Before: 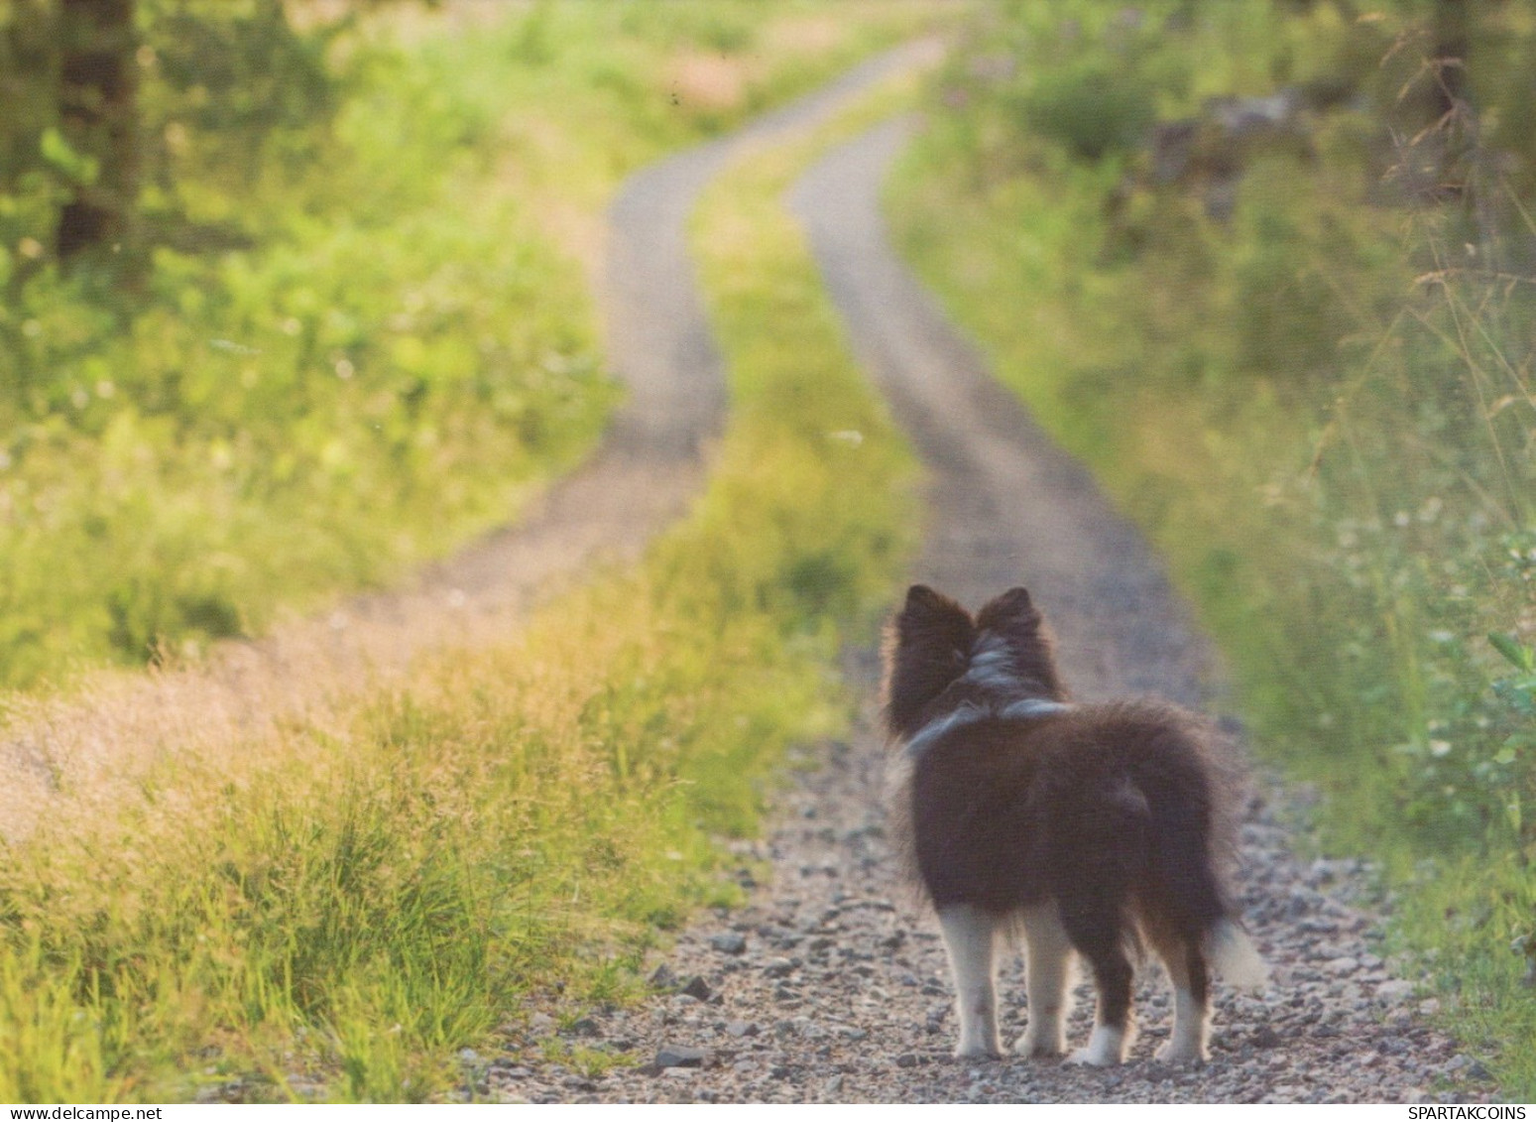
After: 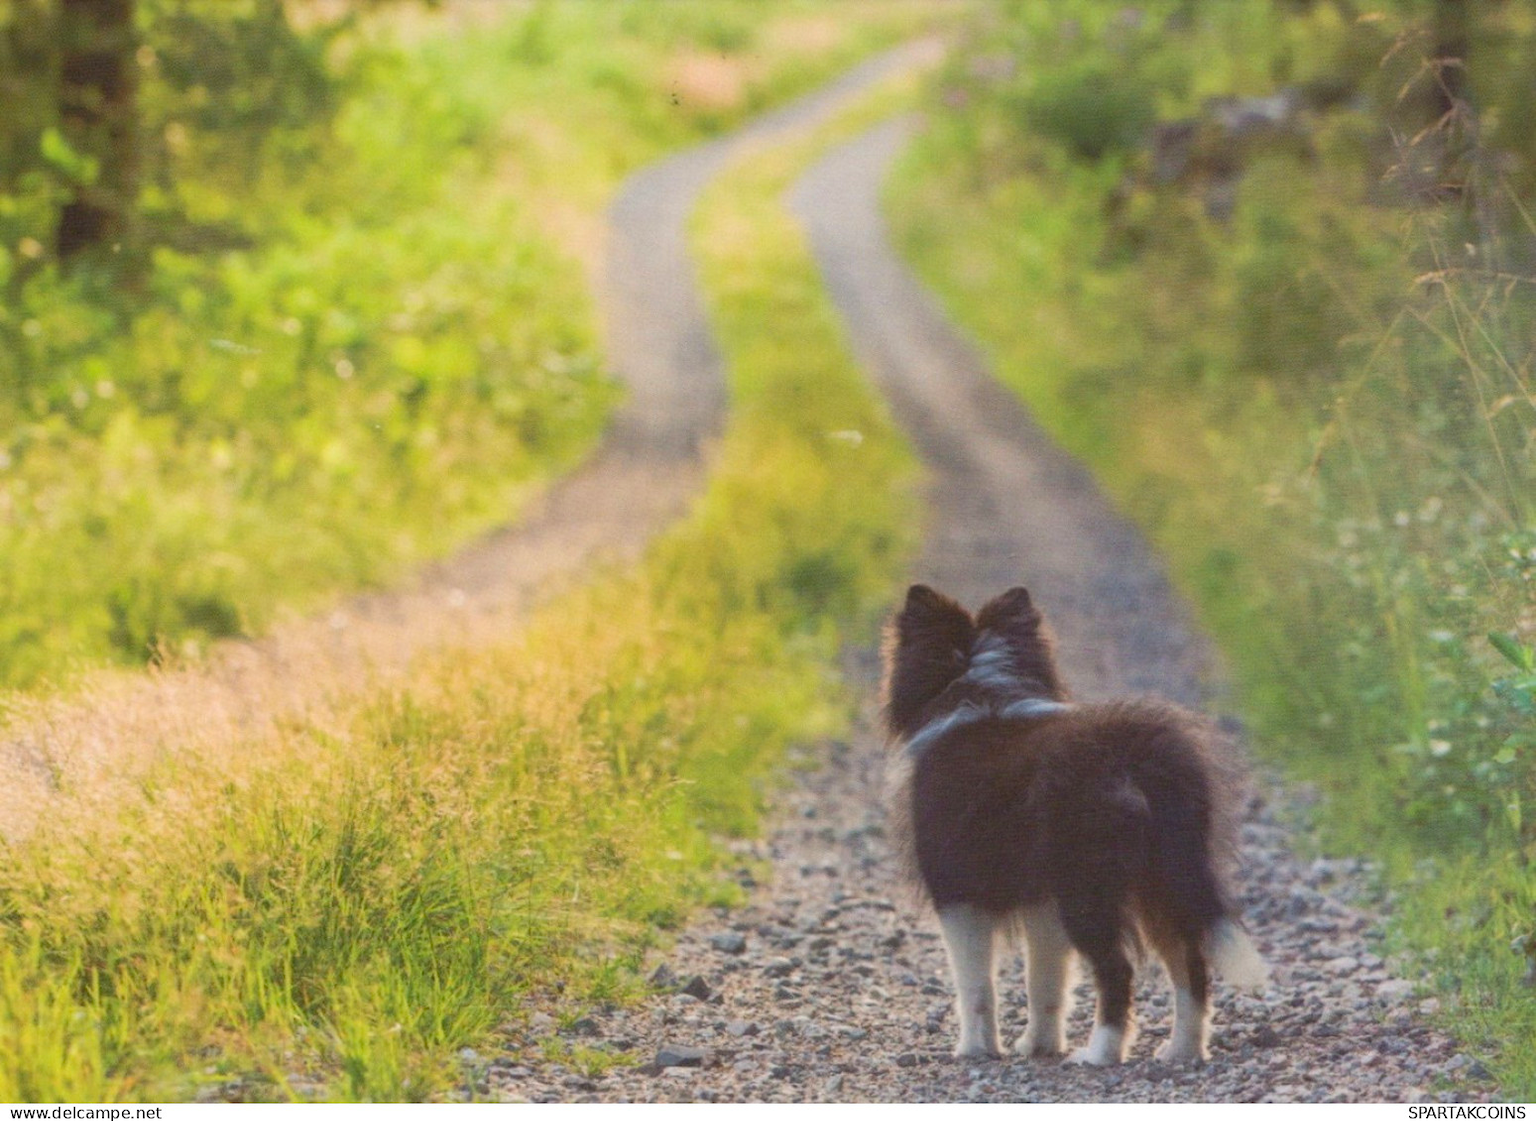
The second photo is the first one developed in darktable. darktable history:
contrast brightness saturation: contrast 0.077, saturation 0.195
